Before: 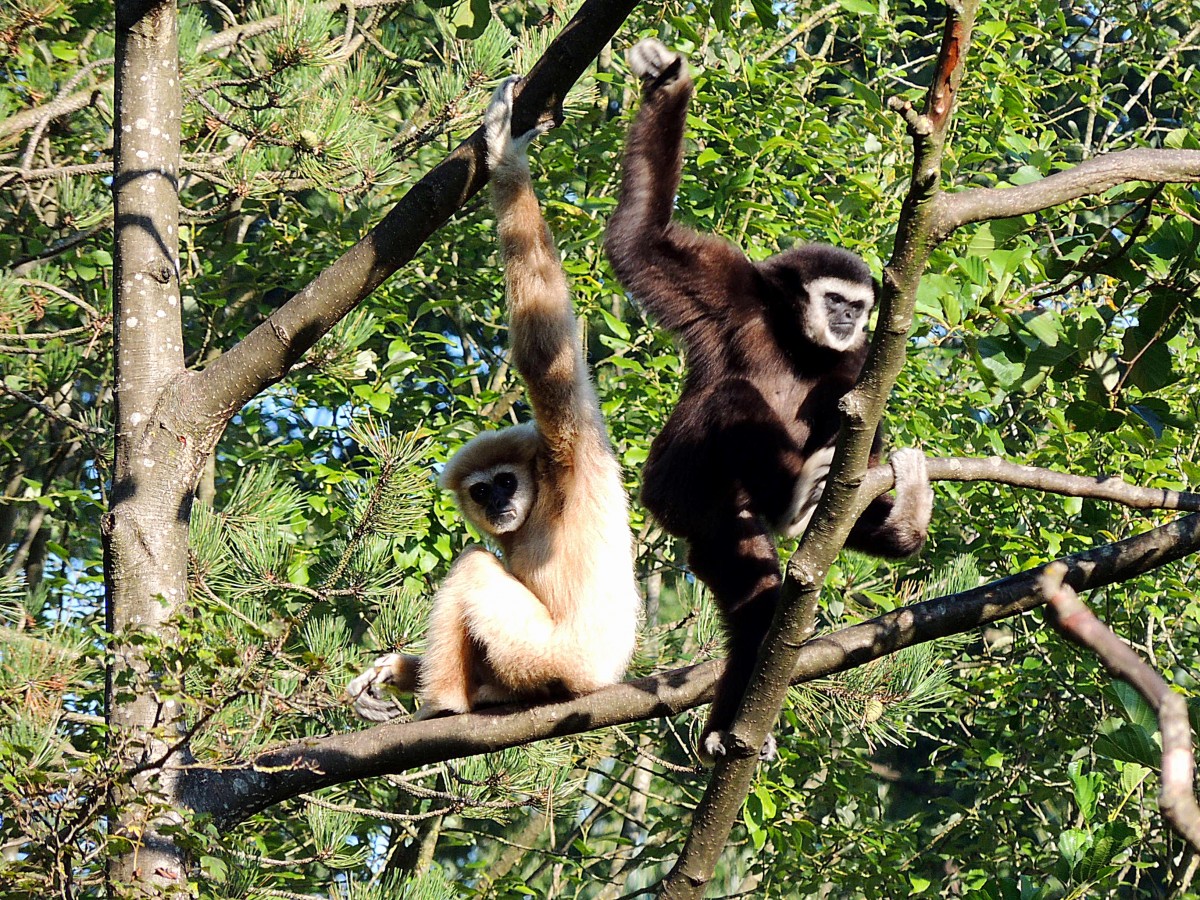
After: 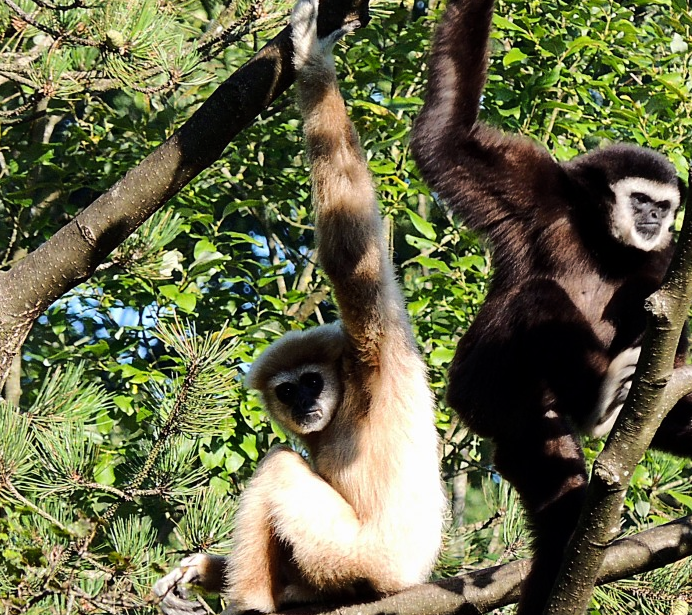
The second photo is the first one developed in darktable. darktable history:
base curve: curves: ch0 [(0, 0) (0.073, 0.04) (0.157, 0.139) (0.492, 0.492) (0.758, 0.758) (1, 1)]
crop: left 16.236%, top 11.196%, right 26.039%, bottom 20.435%
